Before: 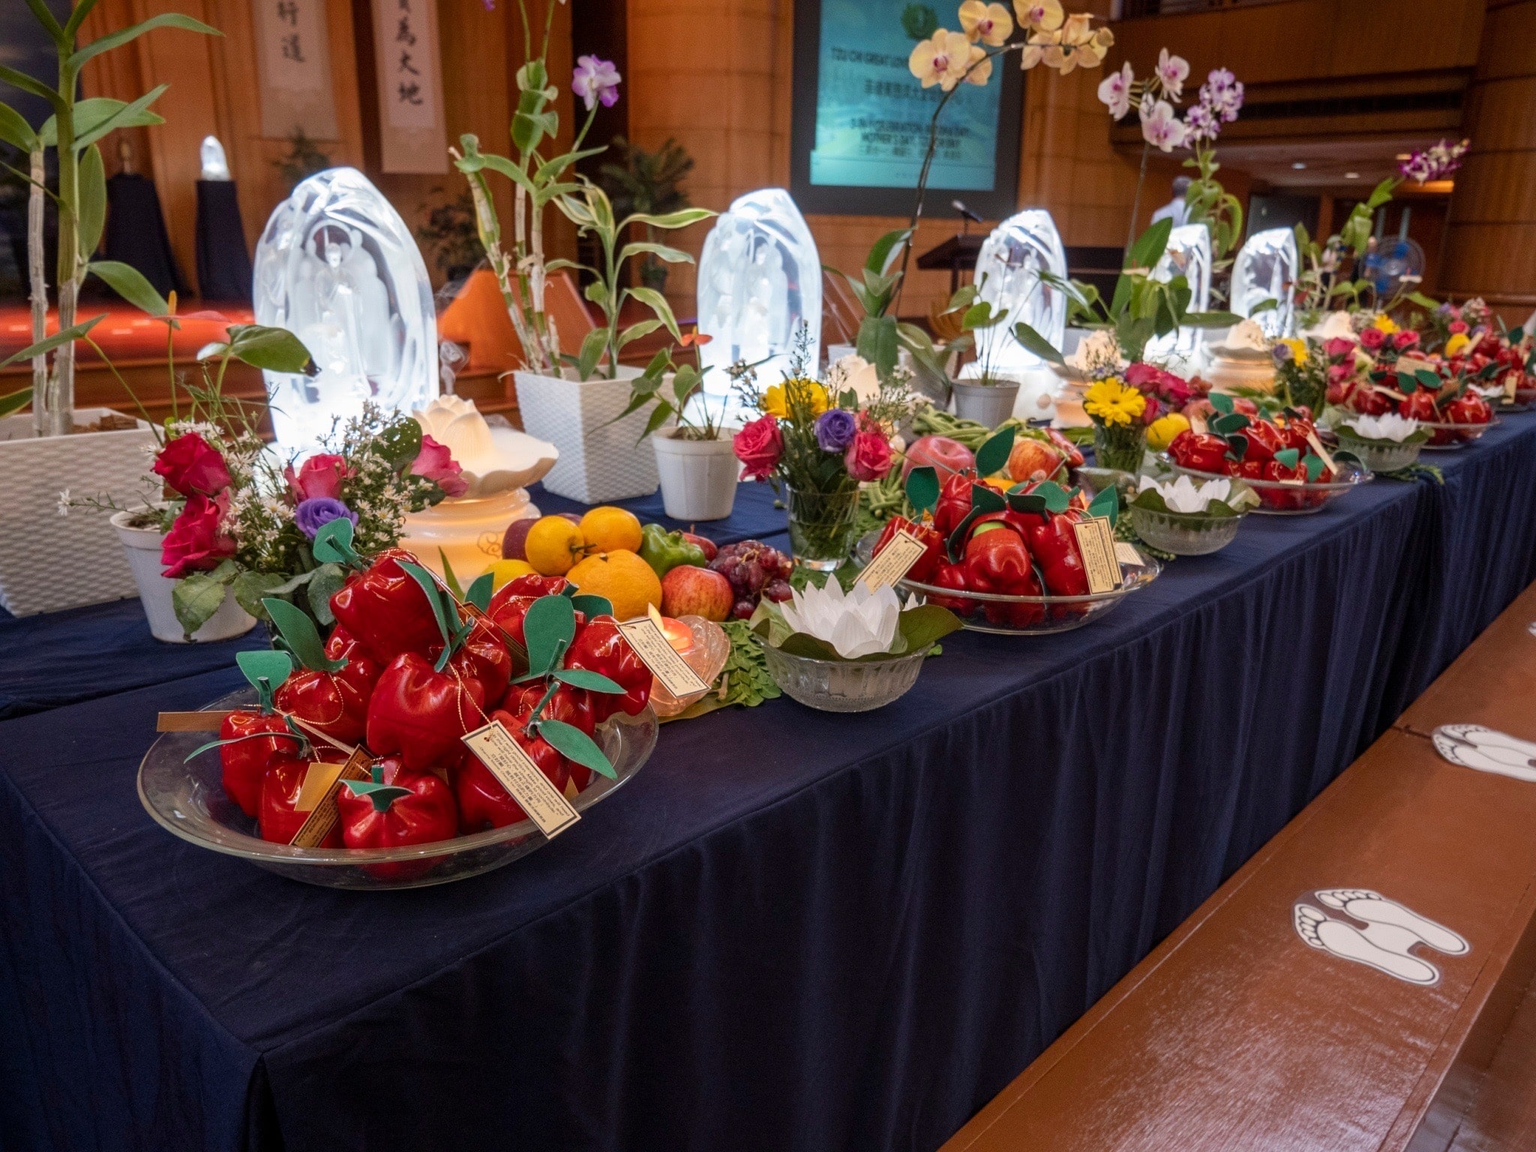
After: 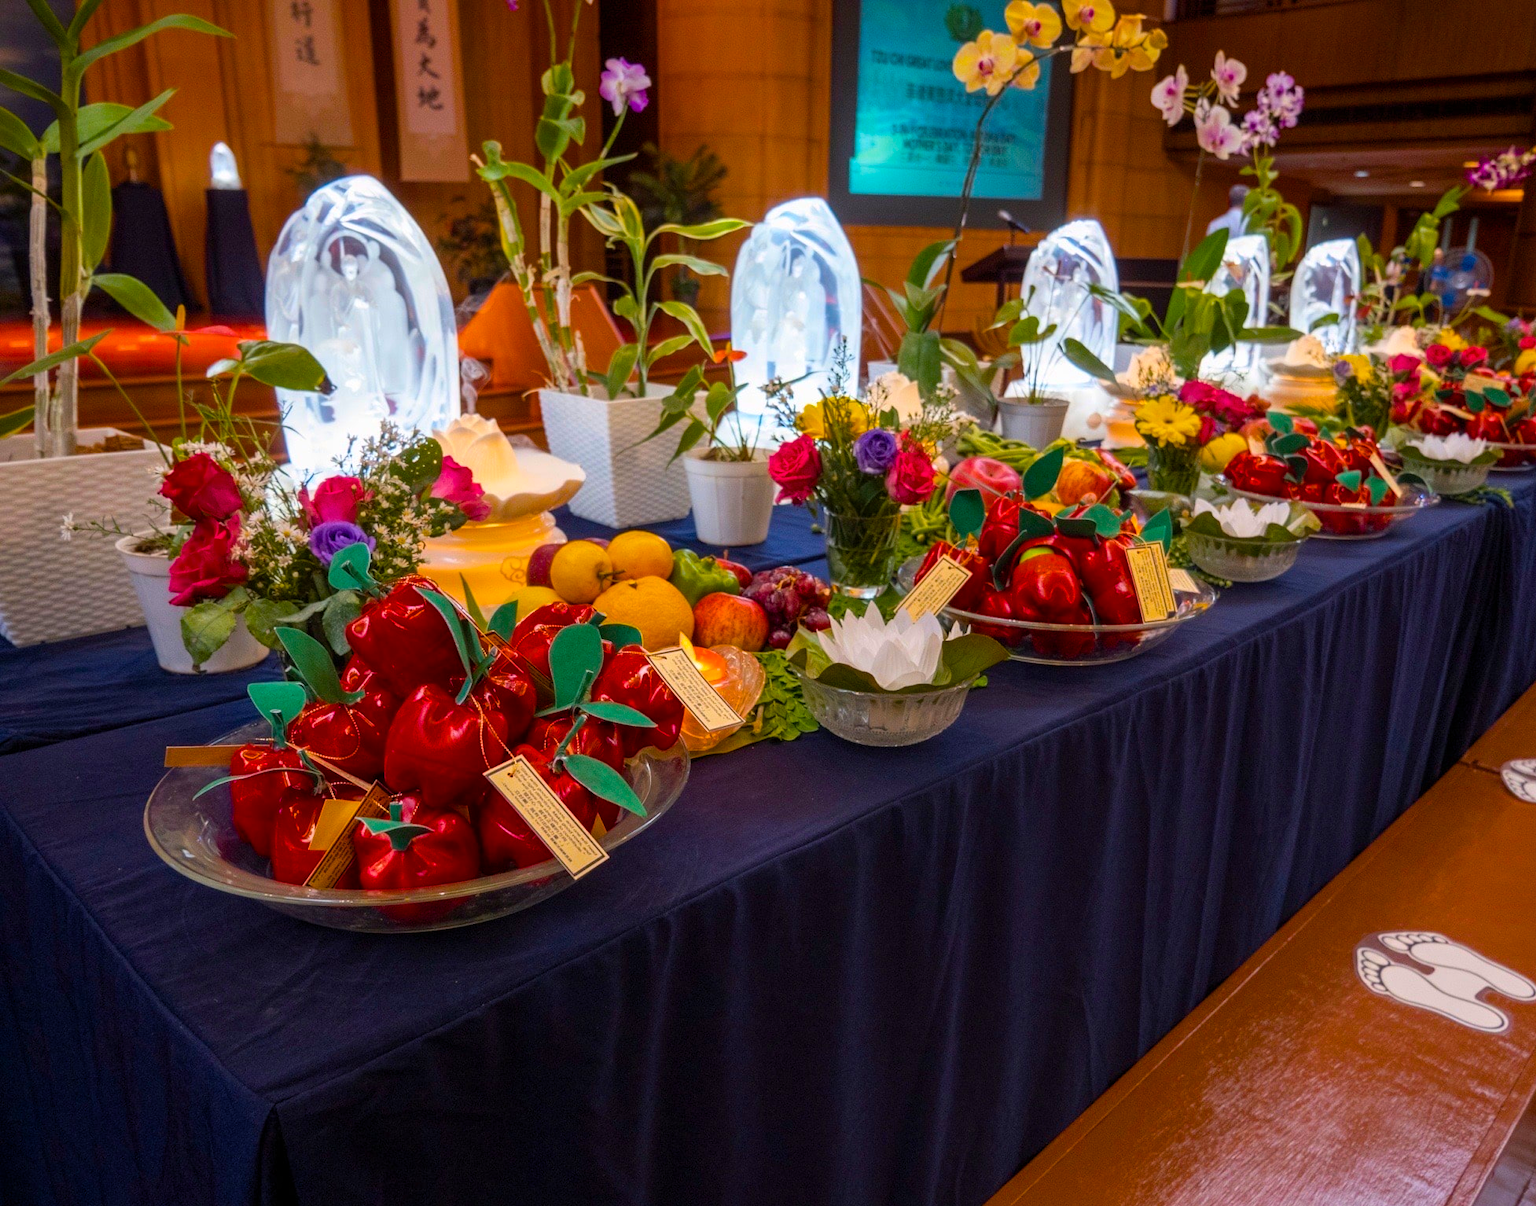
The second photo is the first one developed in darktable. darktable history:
crop: right 4.568%, bottom 0.023%
color balance rgb: linear chroma grading › global chroma 3.553%, perceptual saturation grading › global saturation 75.186%, perceptual saturation grading › shadows -29.436%, global vibrance 9.153%
